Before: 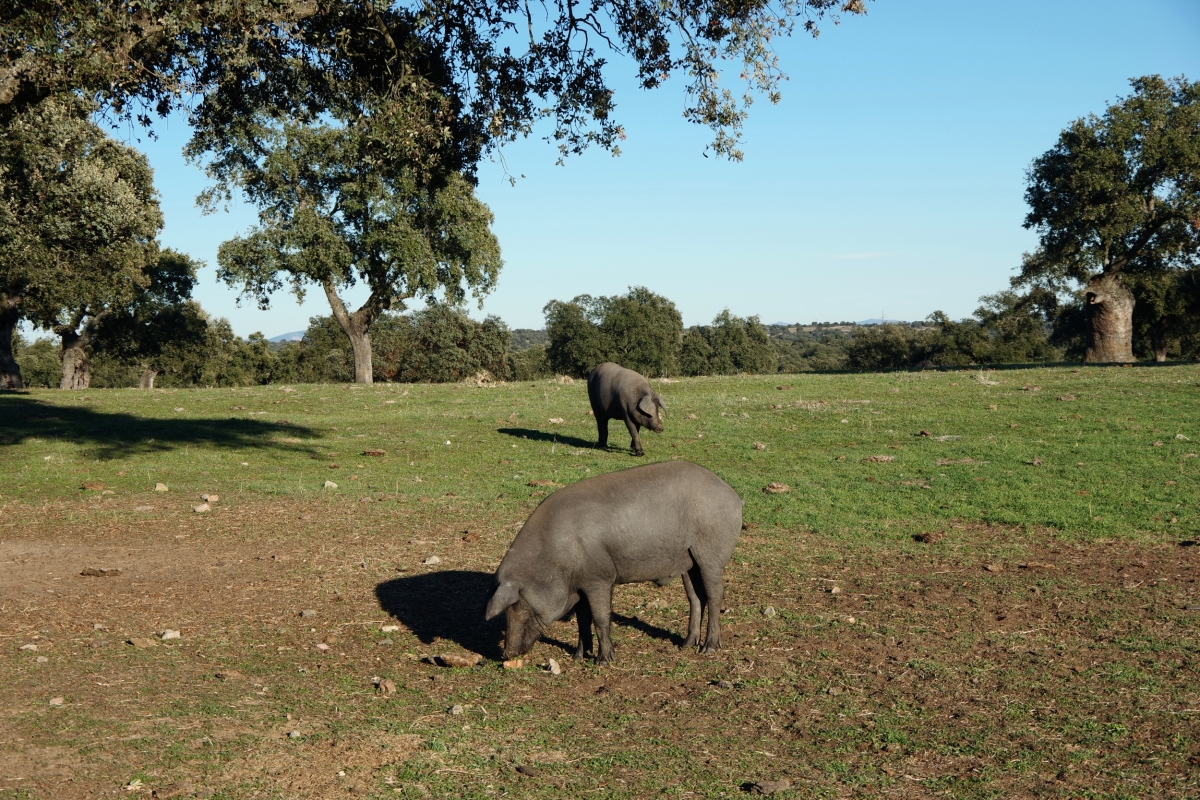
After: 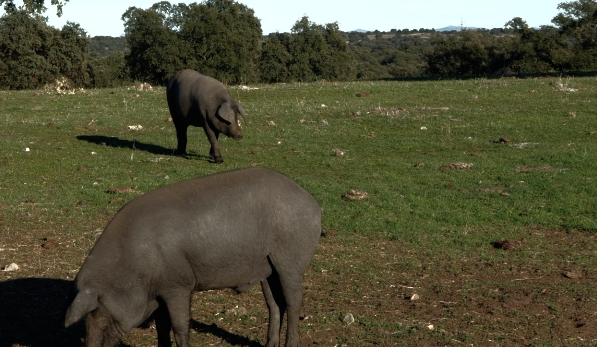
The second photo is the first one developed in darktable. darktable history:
tone equalizer: -8 EV -0.439 EV, -7 EV -0.408 EV, -6 EV -0.351 EV, -5 EV -0.196 EV, -3 EV 0.196 EV, -2 EV 0.335 EV, -1 EV 0.391 EV, +0 EV 0.447 EV
crop: left 35.162%, top 36.682%, right 15.082%, bottom 19.941%
base curve: curves: ch0 [(0, 0) (0.564, 0.291) (0.802, 0.731) (1, 1)]
